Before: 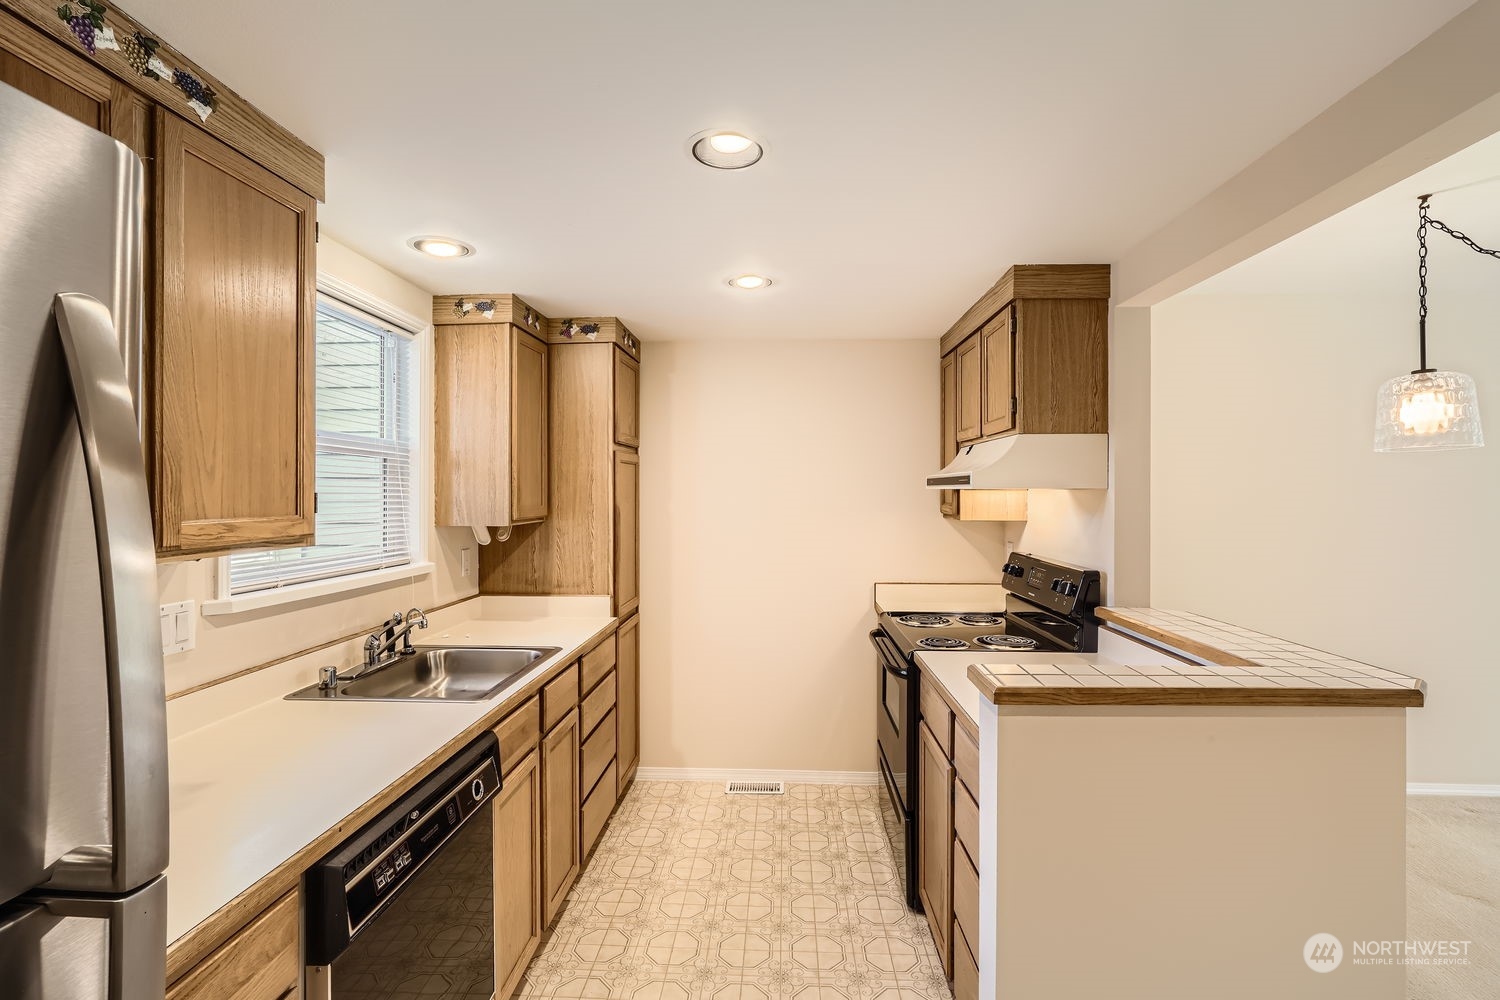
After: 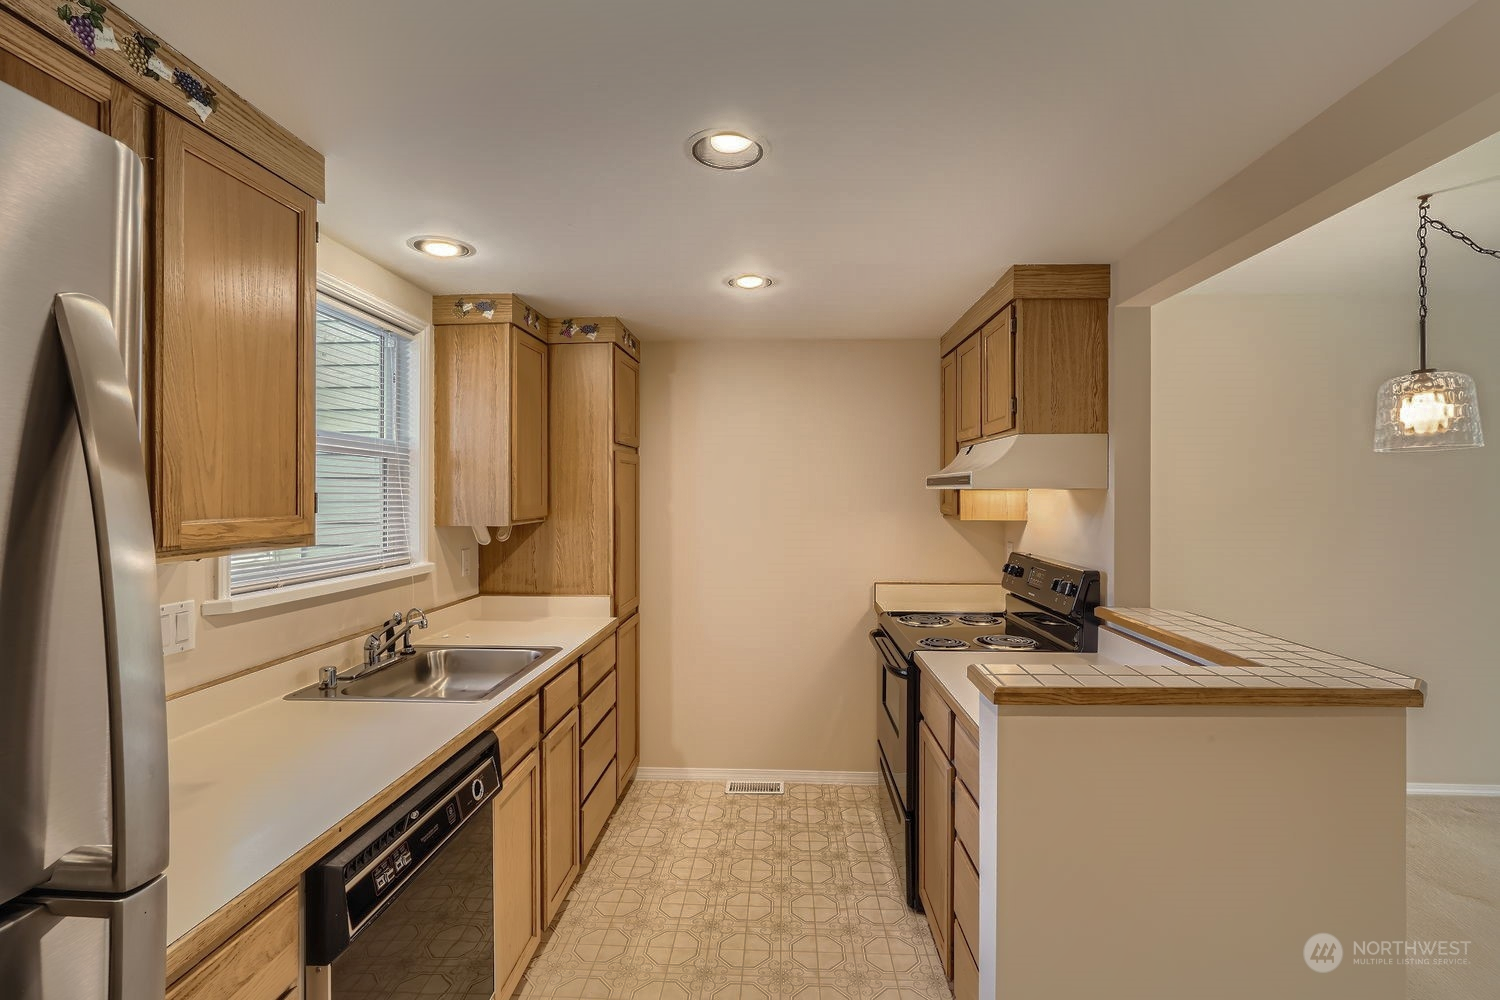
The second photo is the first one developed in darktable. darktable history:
shadows and highlights: shadows 39.2, highlights -76.15
